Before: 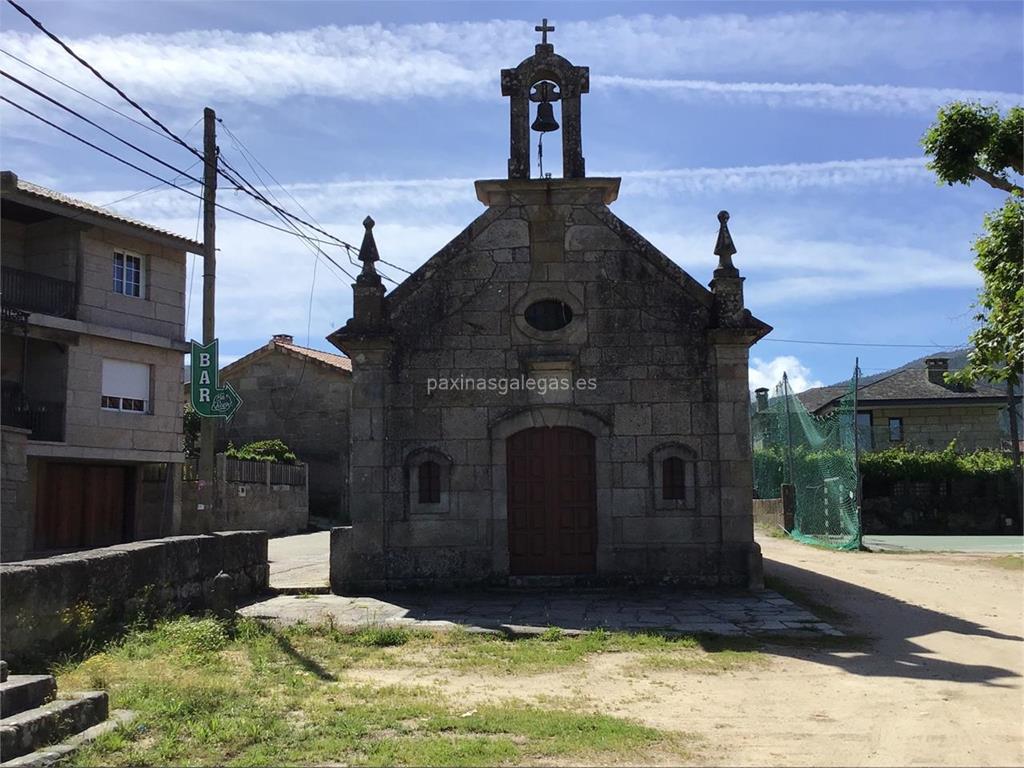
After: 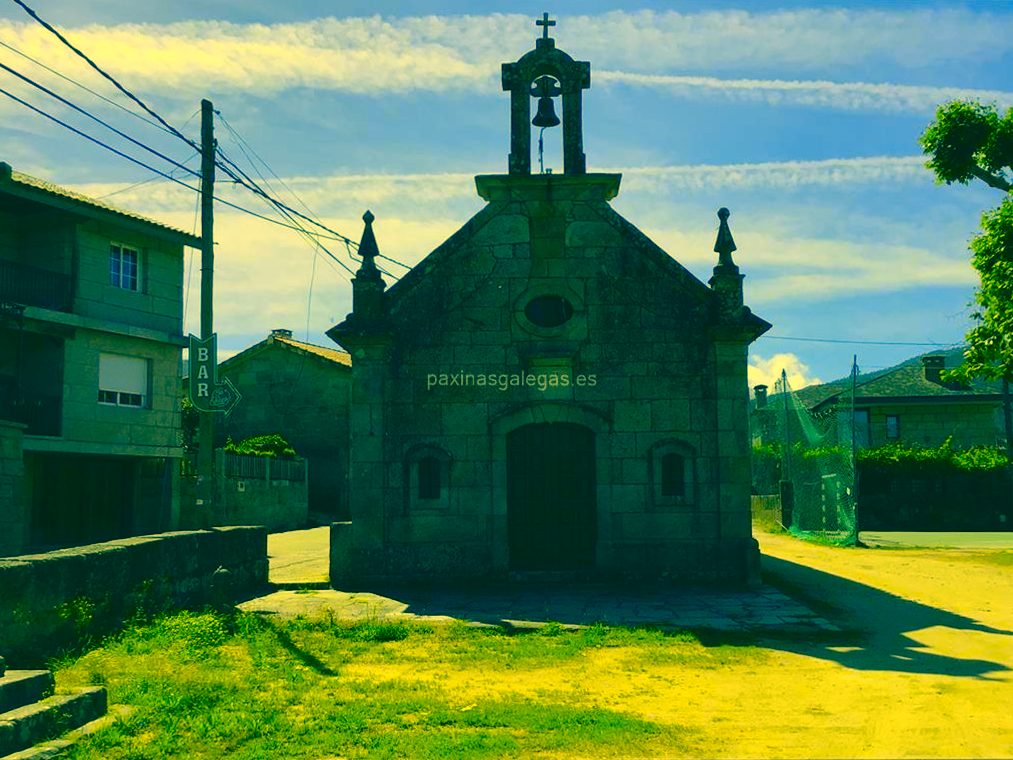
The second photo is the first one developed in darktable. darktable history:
color correction: highlights a* 1.83, highlights b* 34.02, shadows a* -36.68, shadows b* -5.48
color contrast: green-magenta contrast 1.55, blue-yellow contrast 1.83
rotate and perspective: rotation 0.174°, lens shift (vertical) 0.013, lens shift (horizontal) 0.019, shear 0.001, automatic cropping original format, crop left 0.007, crop right 0.991, crop top 0.016, crop bottom 0.997
